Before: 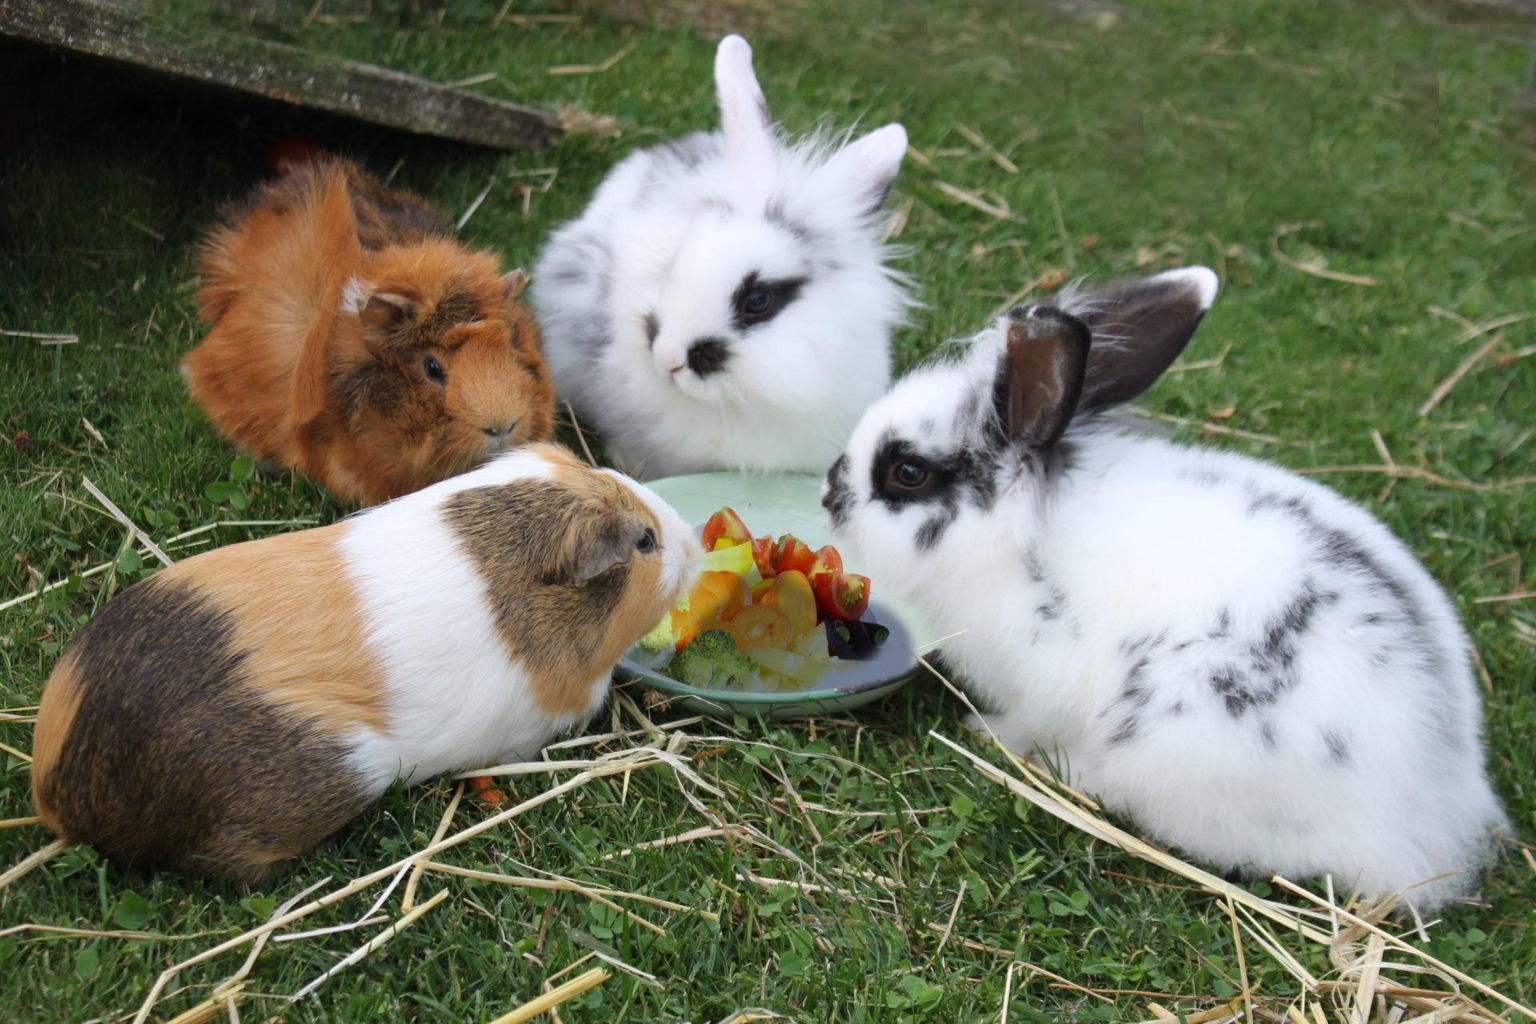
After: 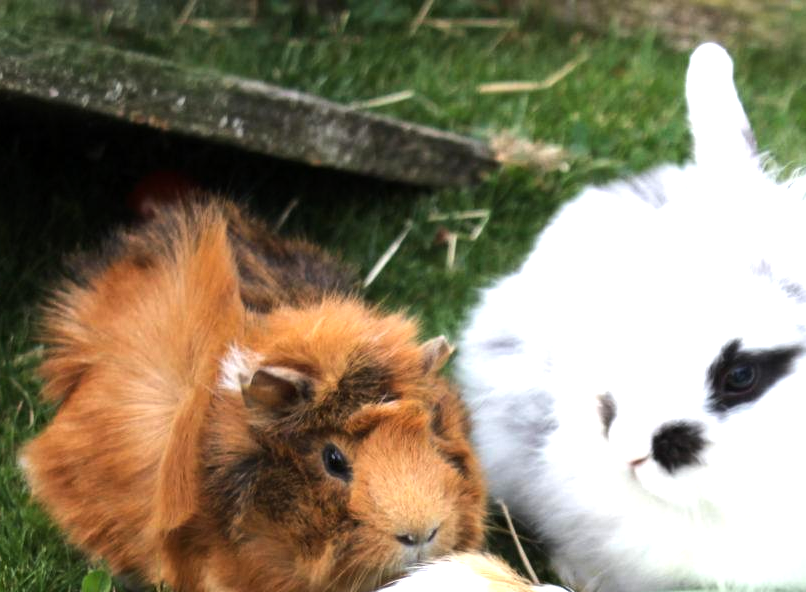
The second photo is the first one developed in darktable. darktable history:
exposure: black level correction 0.001, exposure 0.5 EV, compensate exposure bias true, compensate highlight preservation false
tone equalizer: -8 EV -0.75 EV, -7 EV -0.7 EV, -6 EV -0.6 EV, -5 EV -0.4 EV, -3 EV 0.4 EV, -2 EV 0.6 EV, -1 EV 0.7 EV, +0 EV 0.75 EV, edges refinement/feathering 500, mask exposure compensation -1.57 EV, preserve details no
crop and rotate: left 10.817%, top 0.062%, right 47.194%, bottom 53.626%
